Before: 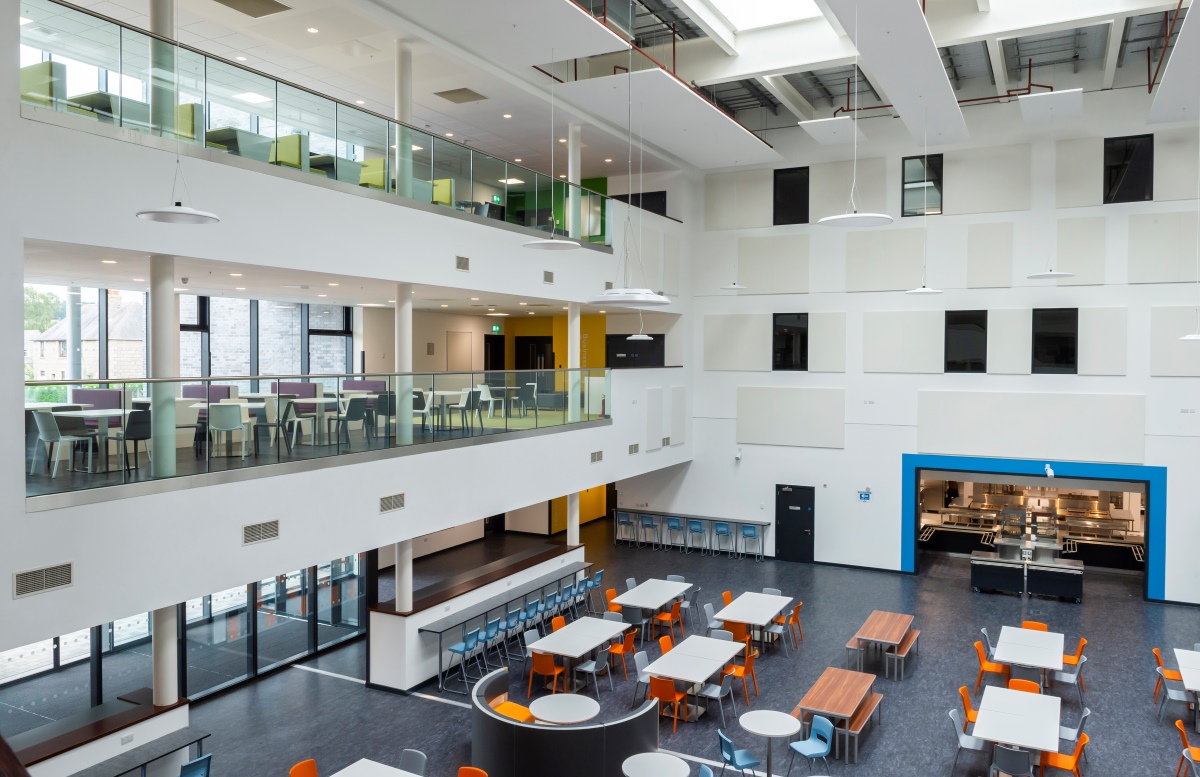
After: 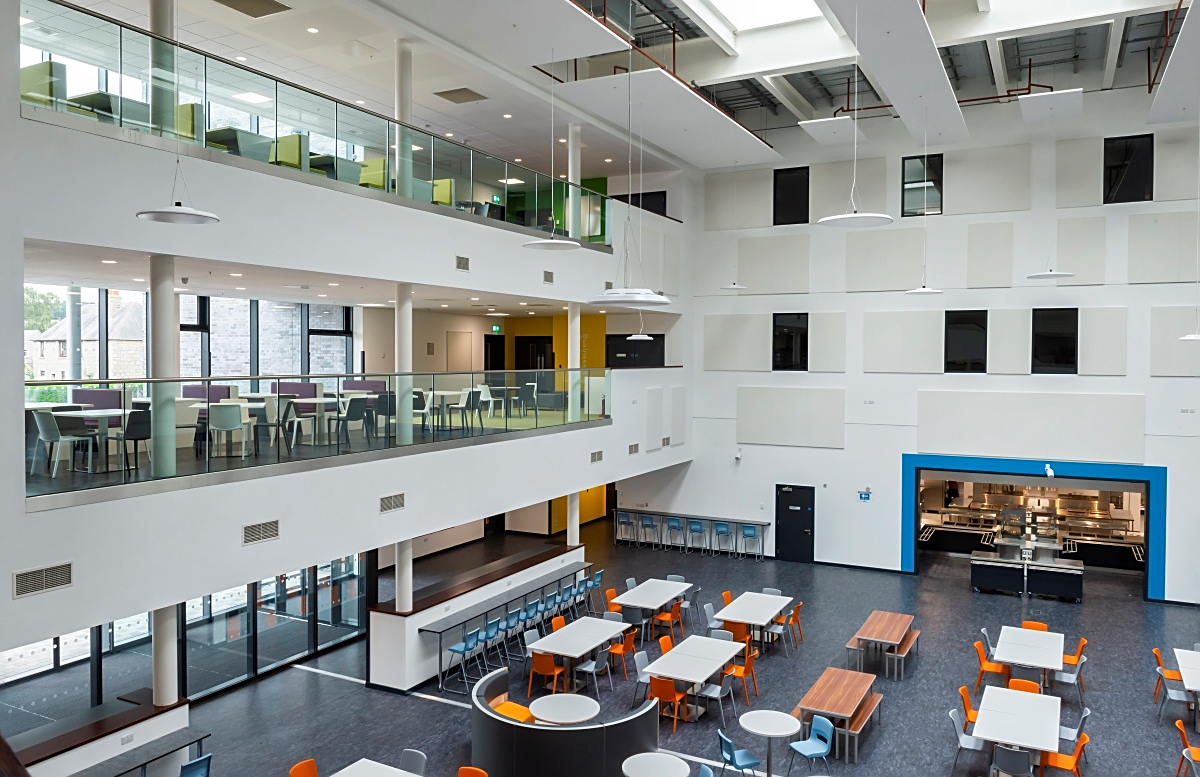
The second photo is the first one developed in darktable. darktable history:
sharpen: on, module defaults
shadows and highlights: radius 133.83, soften with gaussian
